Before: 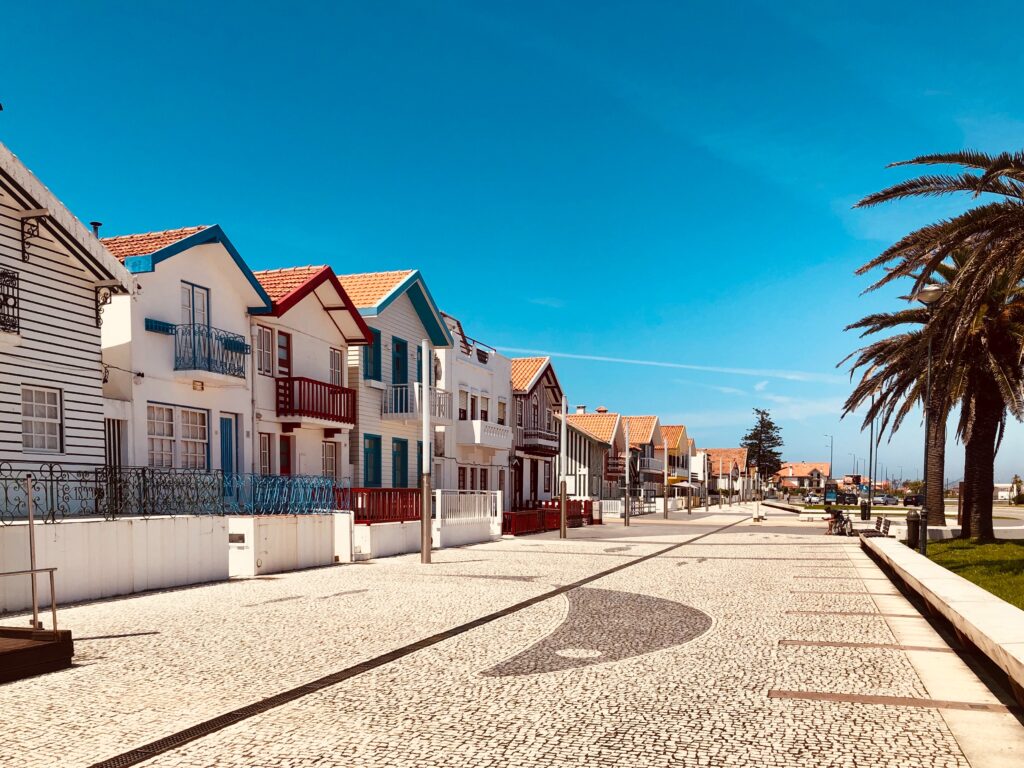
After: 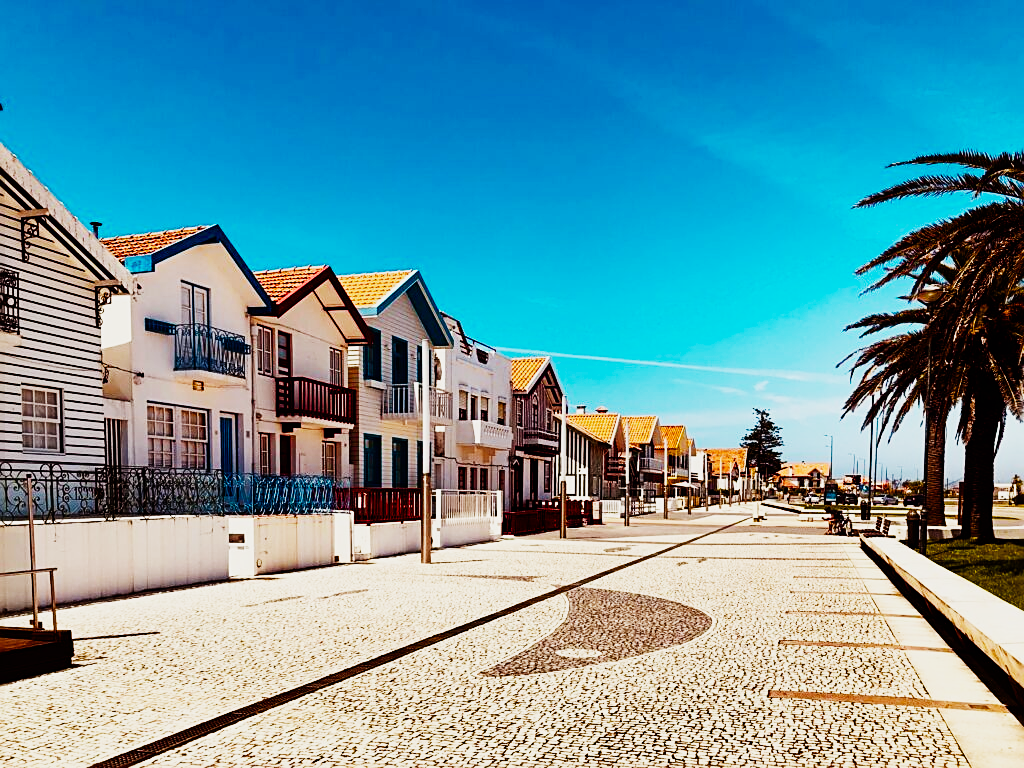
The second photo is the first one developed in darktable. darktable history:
color balance rgb: linear chroma grading › global chroma 9%, perceptual saturation grading › global saturation 36%, perceptual saturation grading › shadows 35%, perceptual brilliance grading › global brilliance 15%, perceptual brilliance grading › shadows -35%, global vibrance 15%
sharpen: on, module defaults
sigmoid: contrast 1.8, skew -0.2, preserve hue 0%, red attenuation 0.1, red rotation 0.035, green attenuation 0.1, green rotation -0.017, blue attenuation 0.15, blue rotation -0.052, base primaries Rec2020
